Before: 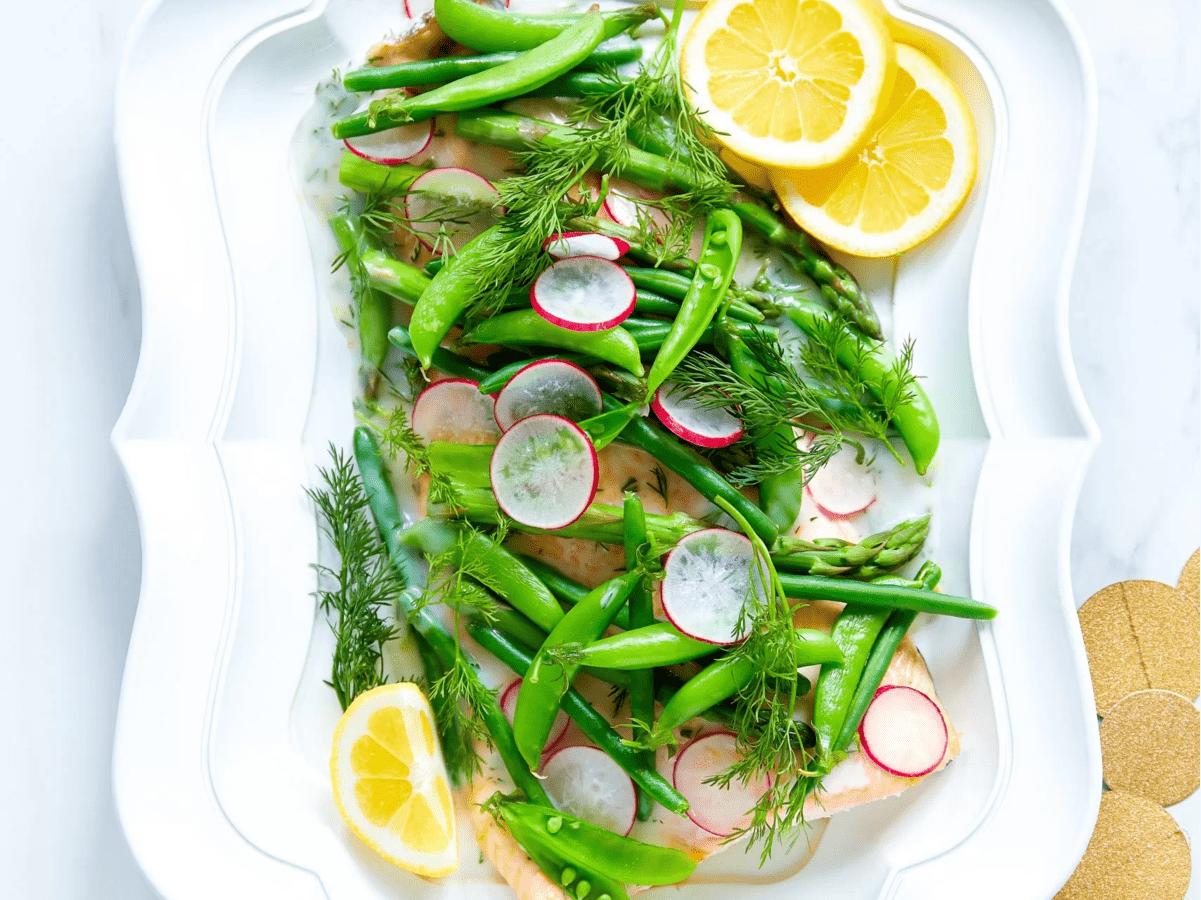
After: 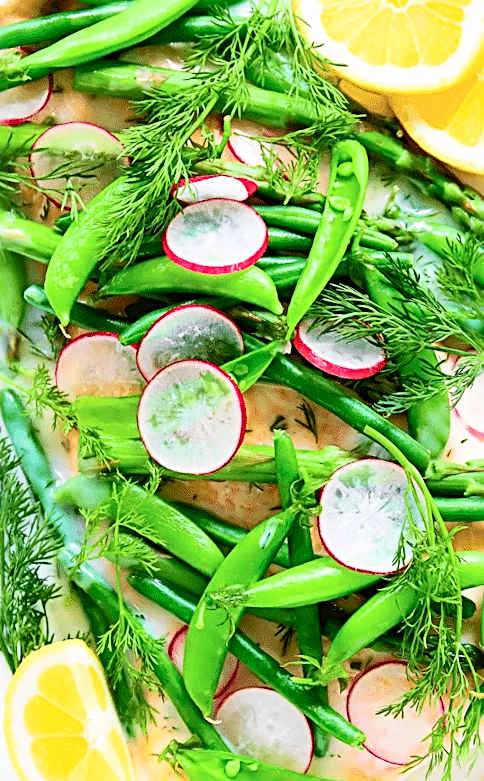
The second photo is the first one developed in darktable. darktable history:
tone curve: curves: ch0 [(0, 0) (0.055, 0.057) (0.258, 0.307) (0.434, 0.543) (0.517, 0.657) (0.745, 0.874) (1, 1)]; ch1 [(0, 0) (0.346, 0.307) (0.418, 0.383) (0.46, 0.439) (0.482, 0.493) (0.502, 0.503) (0.517, 0.514) (0.55, 0.561) (0.588, 0.603) (0.646, 0.688) (1, 1)]; ch2 [(0, 0) (0.346, 0.34) (0.431, 0.45) (0.485, 0.499) (0.5, 0.503) (0.527, 0.525) (0.545, 0.562) (0.679, 0.706) (1, 1)], color space Lab, independent channels, preserve colors none
rotate and perspective: rotation -5°, crop left 0.05, crop right 0.952, crop top 0.11, crop bottom 0.89
crop: left 28.583%, right 29.231%
sharpen: radius 2.817, amount 0.715
white balance: red 1.009, blue 1.027
